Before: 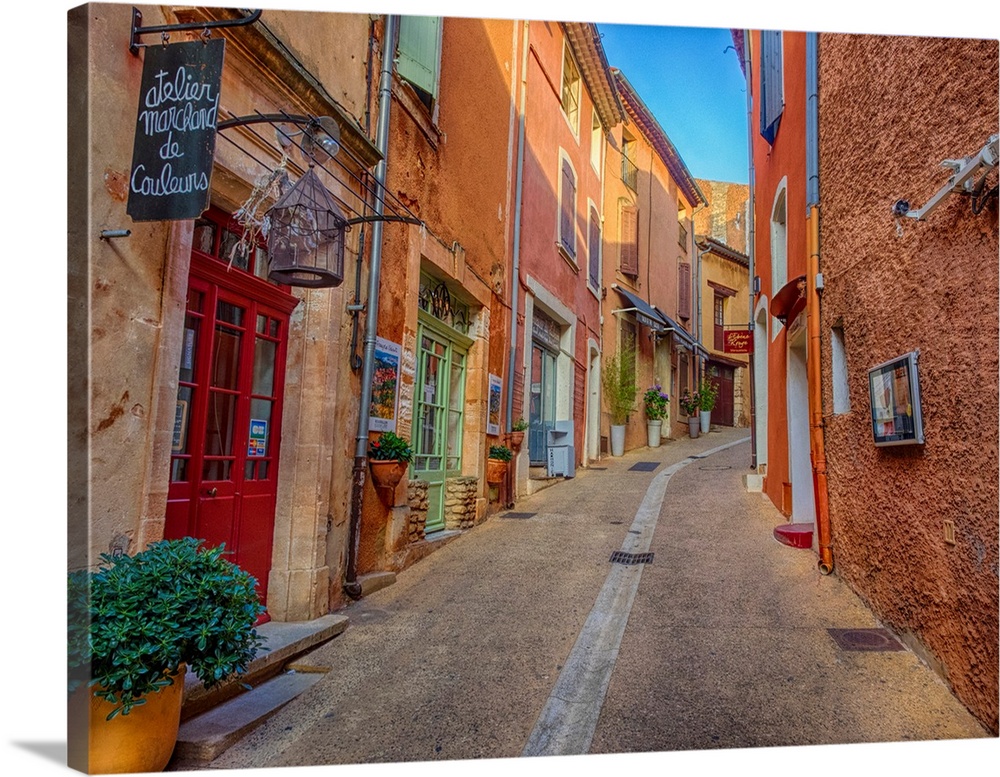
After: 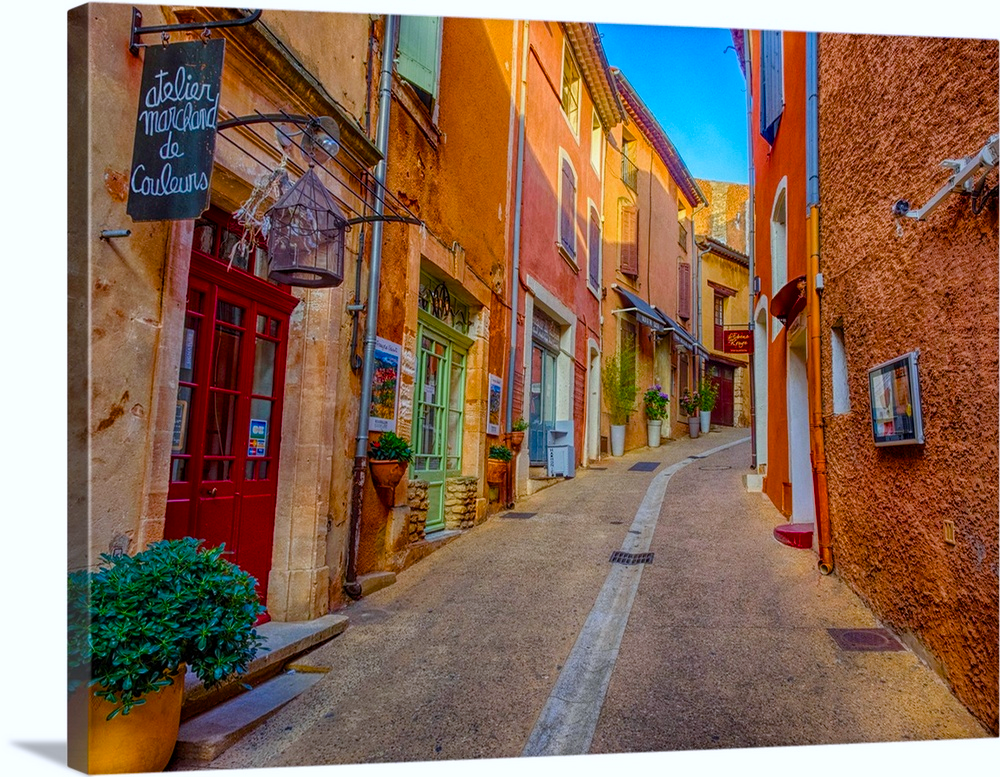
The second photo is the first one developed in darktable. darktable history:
white balance: red 0.976, blue 1.04
color balance rgb: perceptual saturation grading › global saturation 20%, perceptual saturation grading › highlights 2.68%, perceptual saturation grading › shadows 50%
